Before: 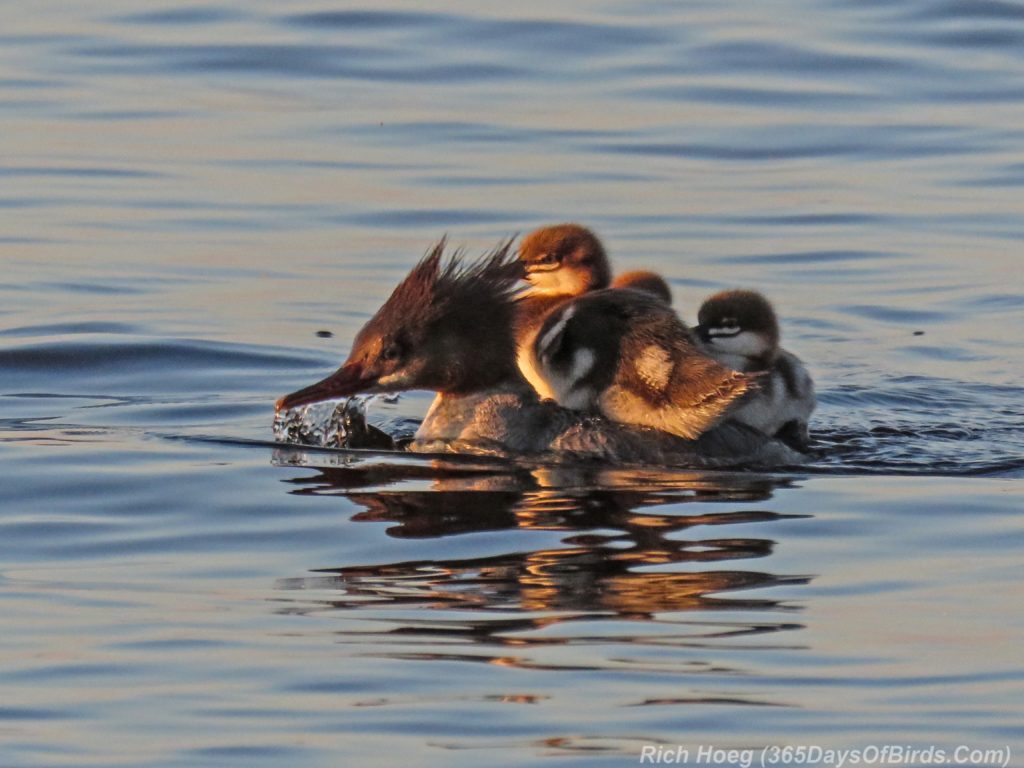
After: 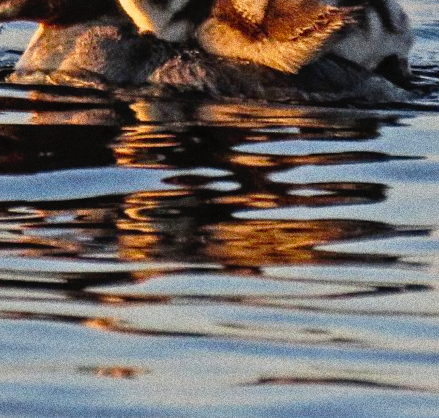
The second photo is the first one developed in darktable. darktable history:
crop: left 34.479%, top 38.822%, right 13.718%, bottom 5.172%
tone curve: curves: ch0 [(0, 0) (0.003, 0.007) (0.011, 0.01) (0.025, 0.018) (0.044, 0.028) (0.069, 0.034) (0.1, 0.04) (0.136, 0.051) (0.177, 0.104) (0.224, 0.161) (0.277, 0.234) (0.335, 0.316) (0.399, 0.41) (0.468, 0.487) (0.543, 0.577) (0.623, 0.679) (0.709, 0.769) (0.801, 0.854) (0.898, 0.922) (1, 1)], preserve colors none
rotate and perspective: rotation 0.72°, lens shift (vertical) -0.352, lens shift (horizontal) -0.051, crop left 0.152, crop right 0.859, crop top 0.019, crop bottom 0.964
grain: strength 49.07%
